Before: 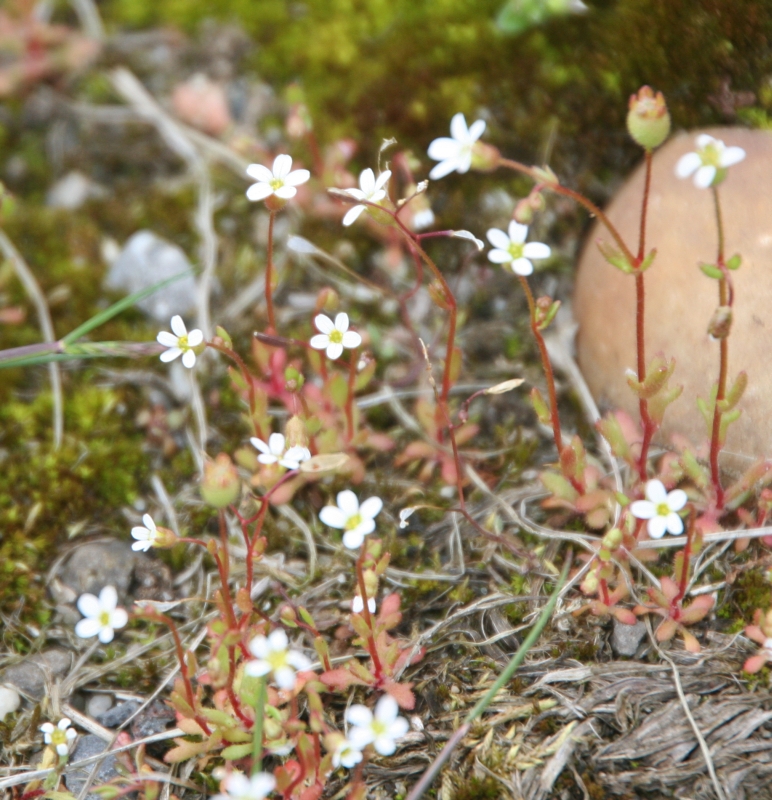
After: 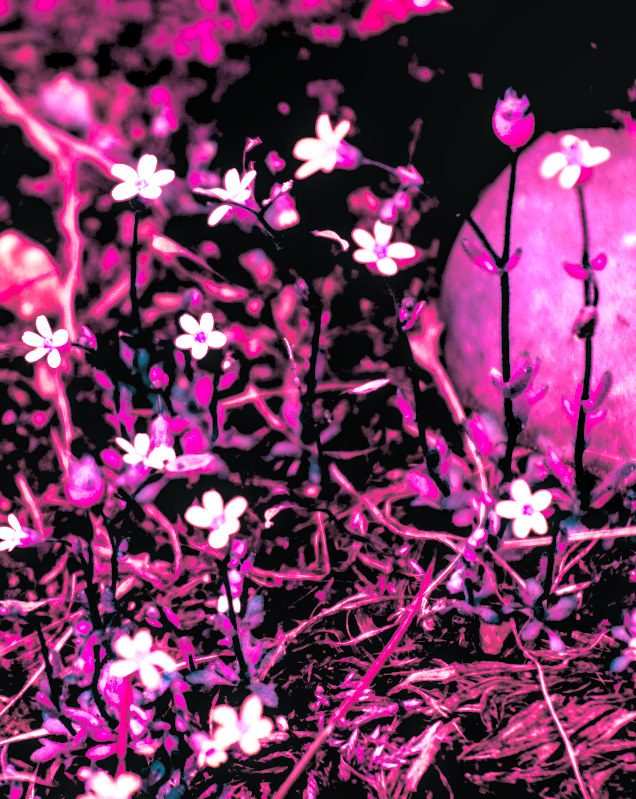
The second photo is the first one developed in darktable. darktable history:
local contrast: on, module defaults
split-toning: shadows › hue 201.6°, shadows › saturation 0.16, highlights › hue 50.4°, highlights › saturation 0.2, balance -49.9
crop: left 17.582%, bottom 0.031%
rgb levels: levels [[0.029, 0.461, 0.922], [0, 0.5, 1], [0, 0.5, 1]]
tone curve: curves: ch0 [(0, 0.023) (0.217, 0.19) (0.754, 0.801) (1, 0.977)]; ch1 [(0, 0) (0.392, 0.398) (0.5, 0.5) (0.521, 0.528) (0.56, 0.577) (1, 1)]; ch2 [(0, 0) (0.5, 0.5) (0.579, 0.561) (0.65, 0.657) (1, 1)], color space Lab, independent channels, preserve colors none
exposure: compensate highlight preservation false
color balance rgb: shadows lift › luminance -18.76%, shadows lift › chroma 35.44%, power › luminance -3.76%, power › hue 142.17°, highlights gain › chroma 7.5%, highlights gain › hue 184.75°, global offset › luminance -0.52%, global offset › chroma 0.91%, global offset › hue 173.36°, shadows fall-off 300%, white fulcrum 2 EV, highlights fall-off 300%, linear chroma grading › shadows 17.19%, linear chroma grading › highlights 61.12%, linear chroma grading › global chroma 50%, hue shift -150.52°, perceptual brilliance grading › global brilliance 12%, mask middle-gray fulcrum 100%, contrast gray fulcrum 38.43%, contrast 35.15%, saturation formula JzAzBz (2021)
